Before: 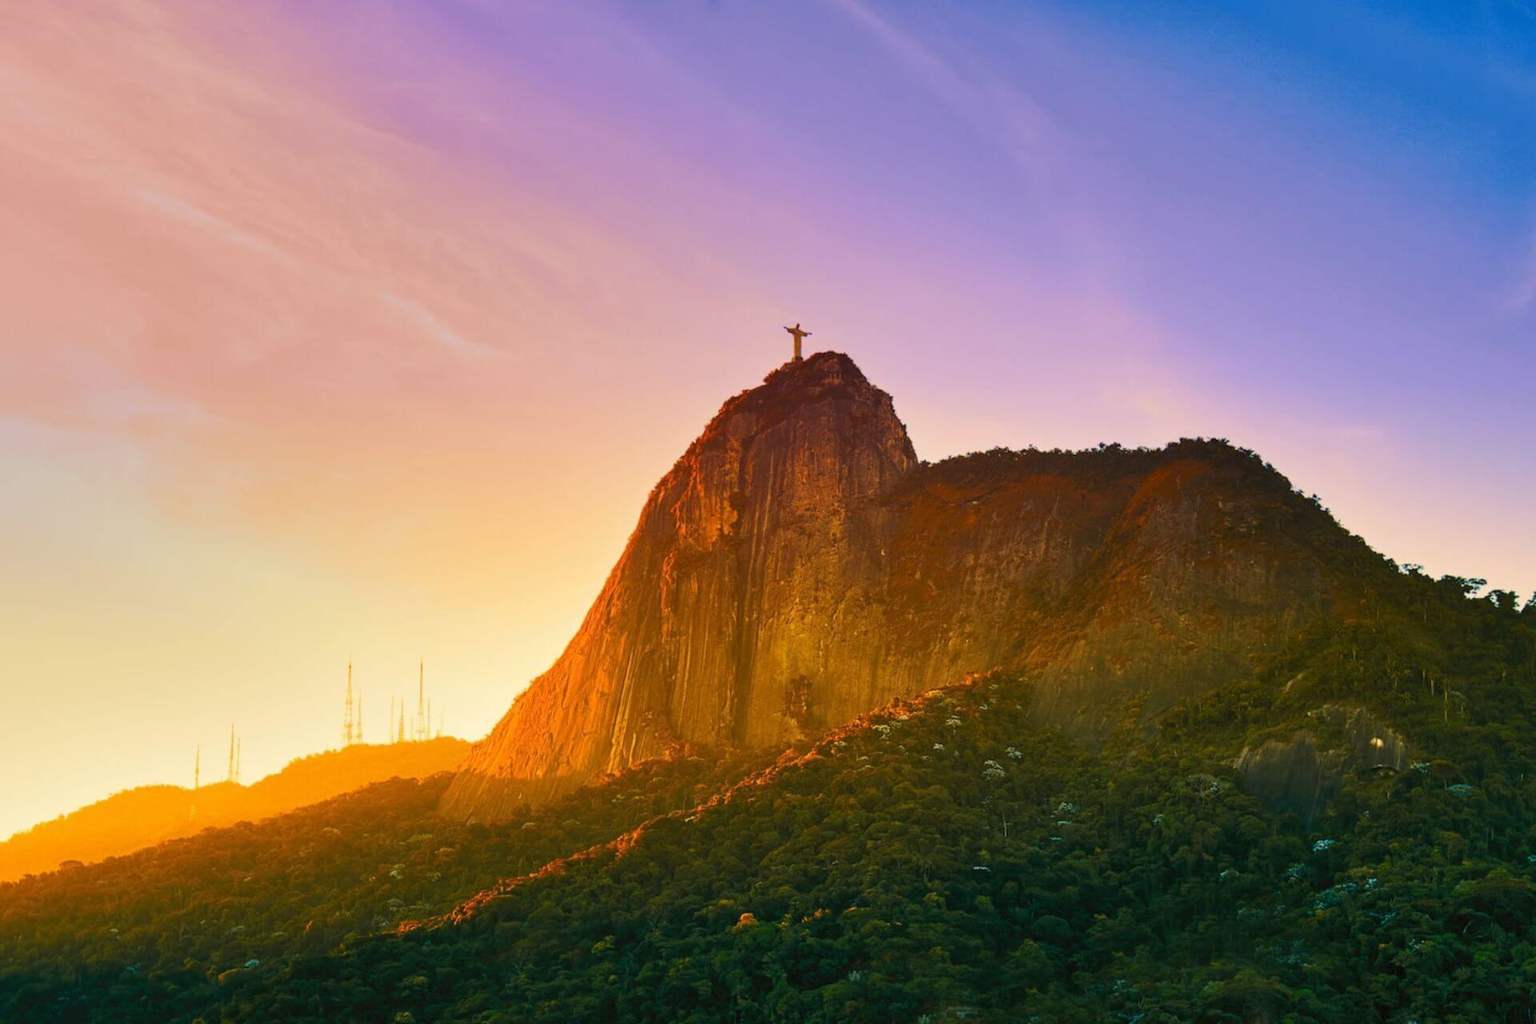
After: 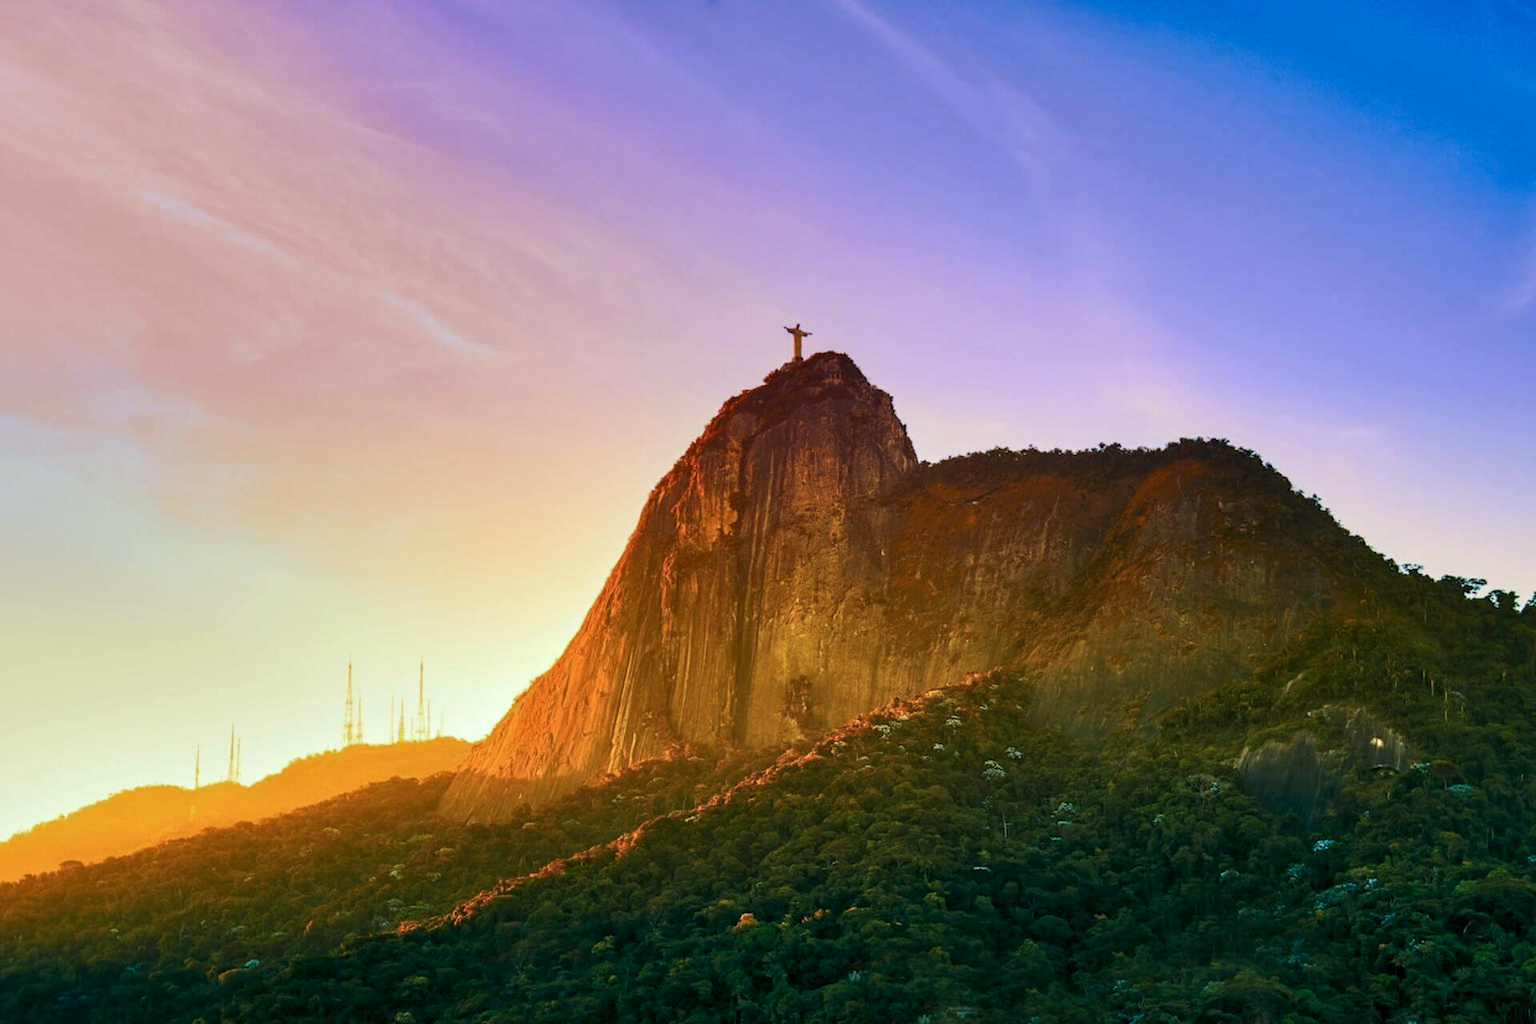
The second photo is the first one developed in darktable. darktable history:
local contrast: highlights 25%, shadows 75%, midtone range 0.75
color calibration: illuminant Planckian (black body), x 0.375, y 0.373, temperature 4117 K
